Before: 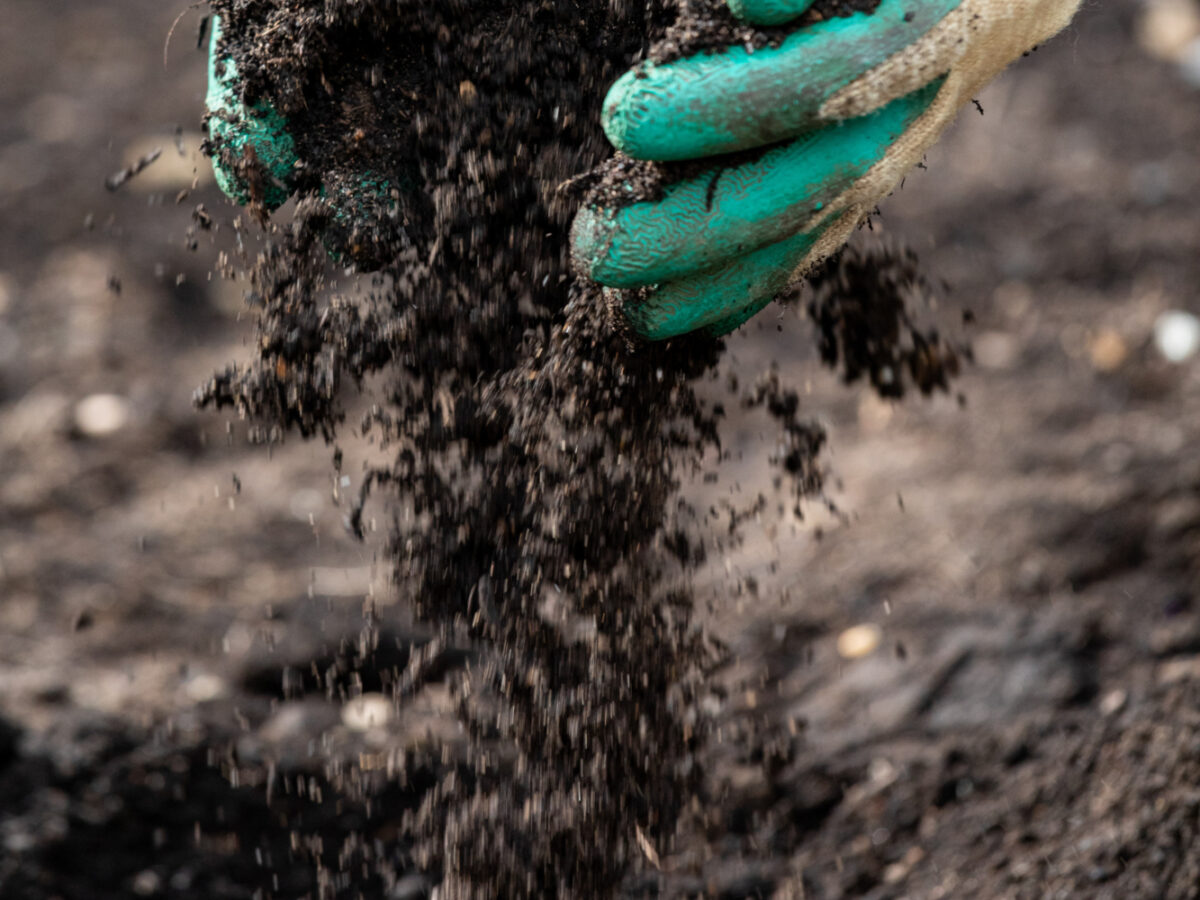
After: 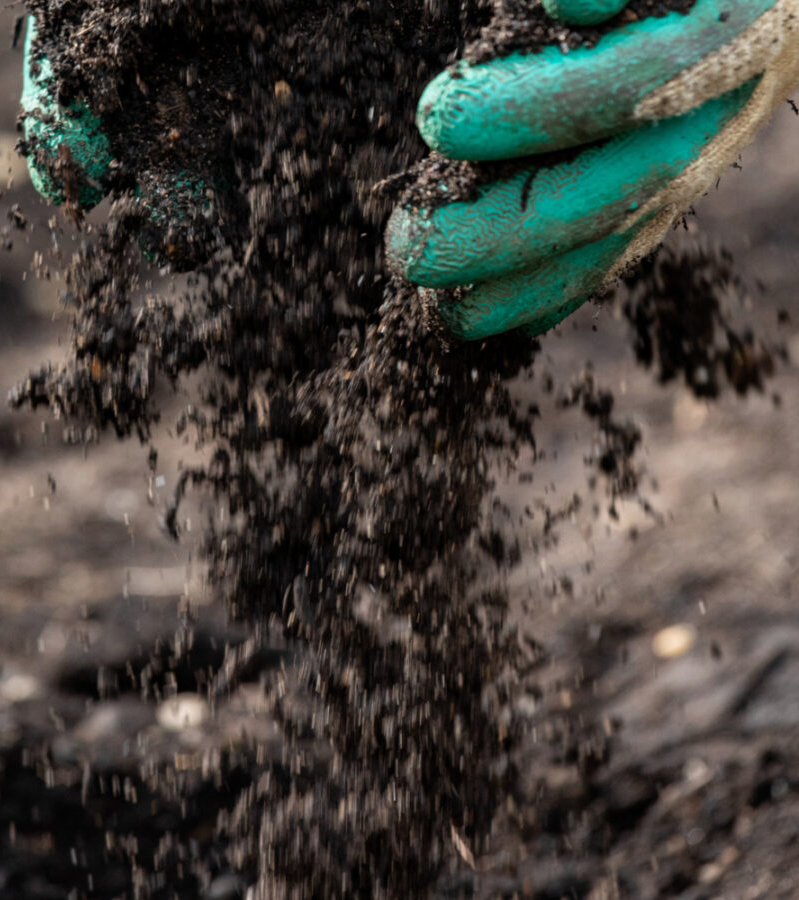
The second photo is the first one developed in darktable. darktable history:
base curve: curves: ch0 [(0, 0) (0.303, 0.277) (1, 1)]
crop: left 15.419%, right 17.914%
